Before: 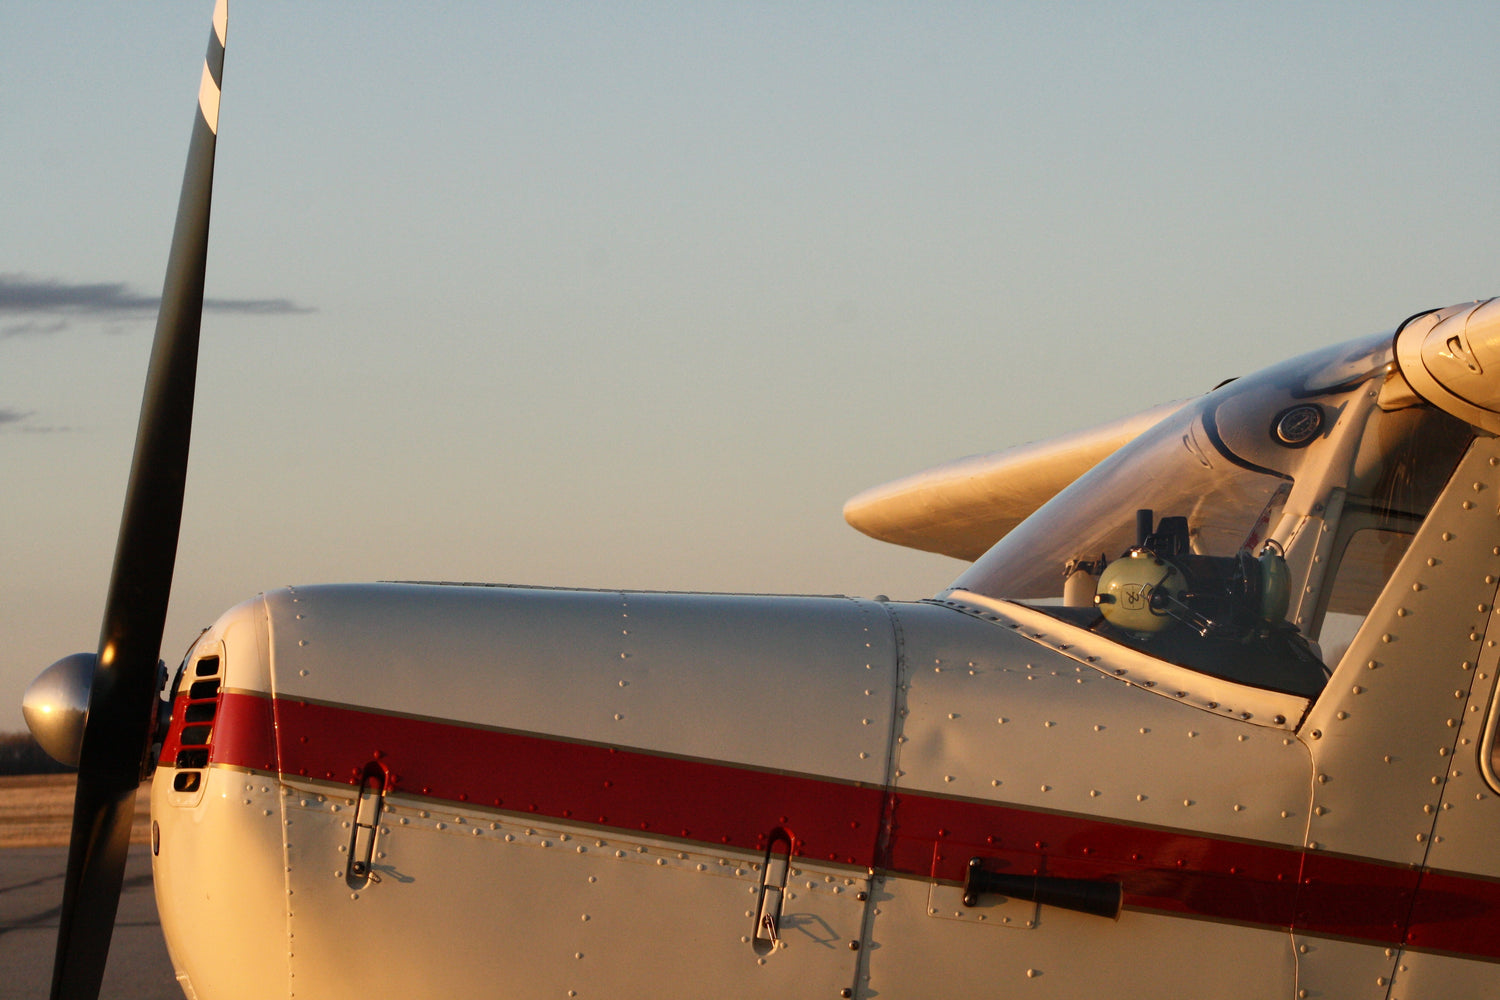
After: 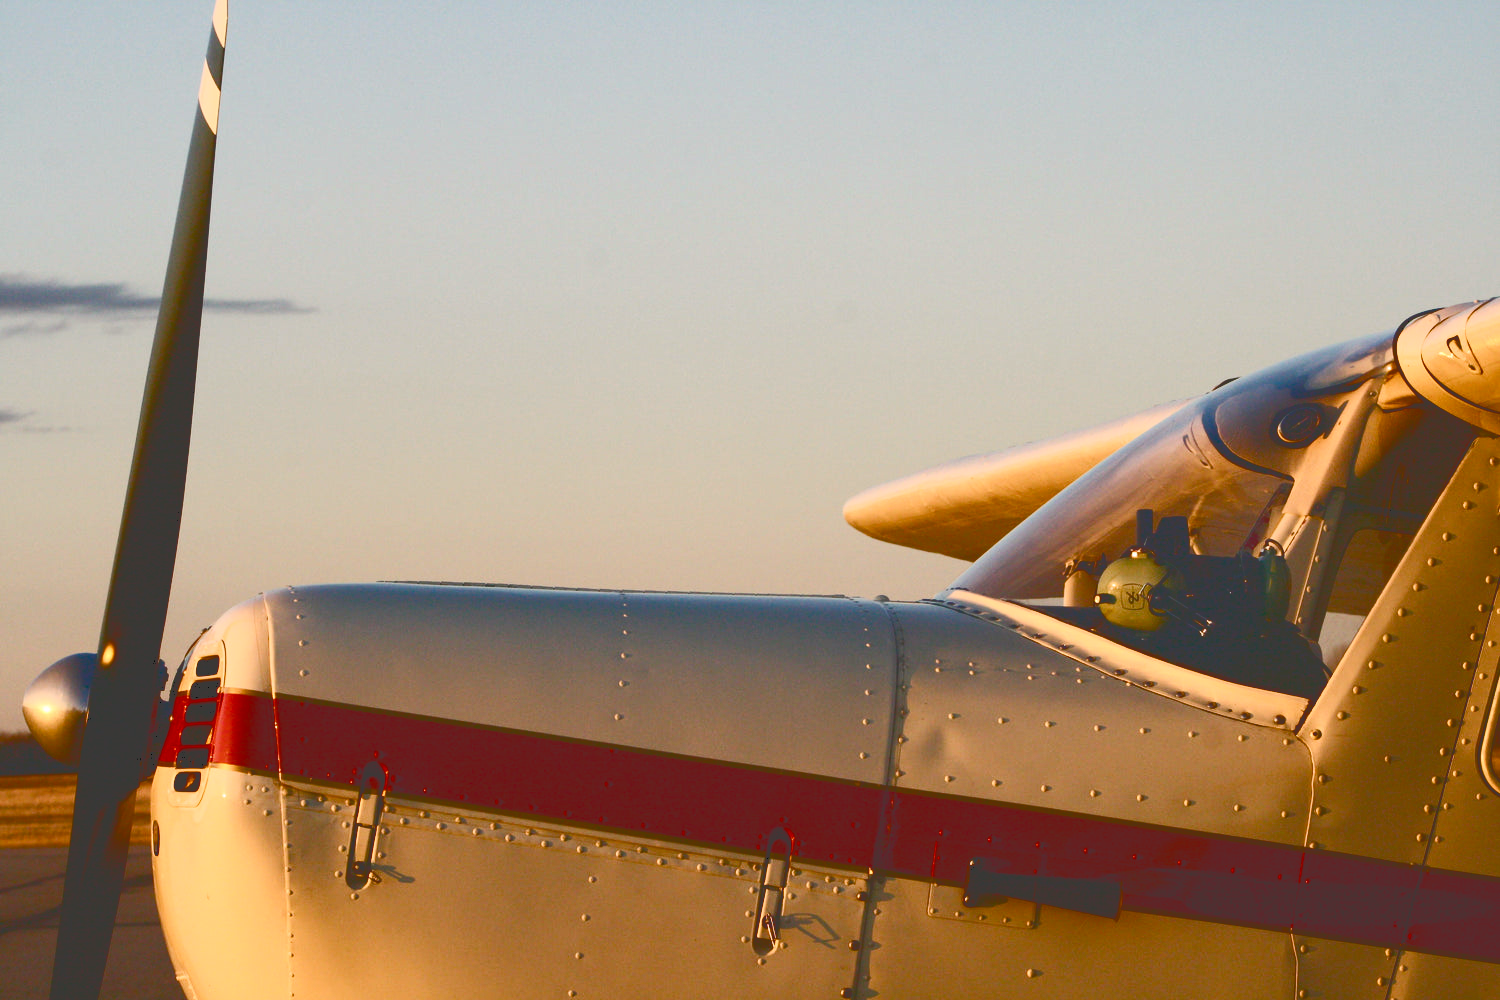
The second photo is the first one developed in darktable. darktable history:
color balance rgb: highlights gain › chroma 0.993%, highlights gain › hue 24.69°, perceptual saturation grading › global saturation 20%, perceptual saturation grading › highlights -50.274%, perceptual saturation grading › shadows 30.044%, global vibrance 50.83%
tone equalizer: edges refinement/feathering 500, mask exposure compensation -1.57 EV, preserve details no
tone curve: curves: ch0 [(0, 0) (0.003, 0.235) (0.011, 0.235) (0.025, 0.235) (0.044, 0.235) (0.069, 0.235) (0.1, 0.237) (0.136, 0.239) (0.177, 0.243) (0.224, 0.256) (0.277, 0.287) (0.335, 0.329) (0.399, 0.391) (0.468, 0.476) (0.543, 0.574) (0.623, 0.683) (0.709, 0.778) (0.801, 0.869) (0.898, 0.924) (1, 1)], color space Lab, independent channels, preserve colors none
